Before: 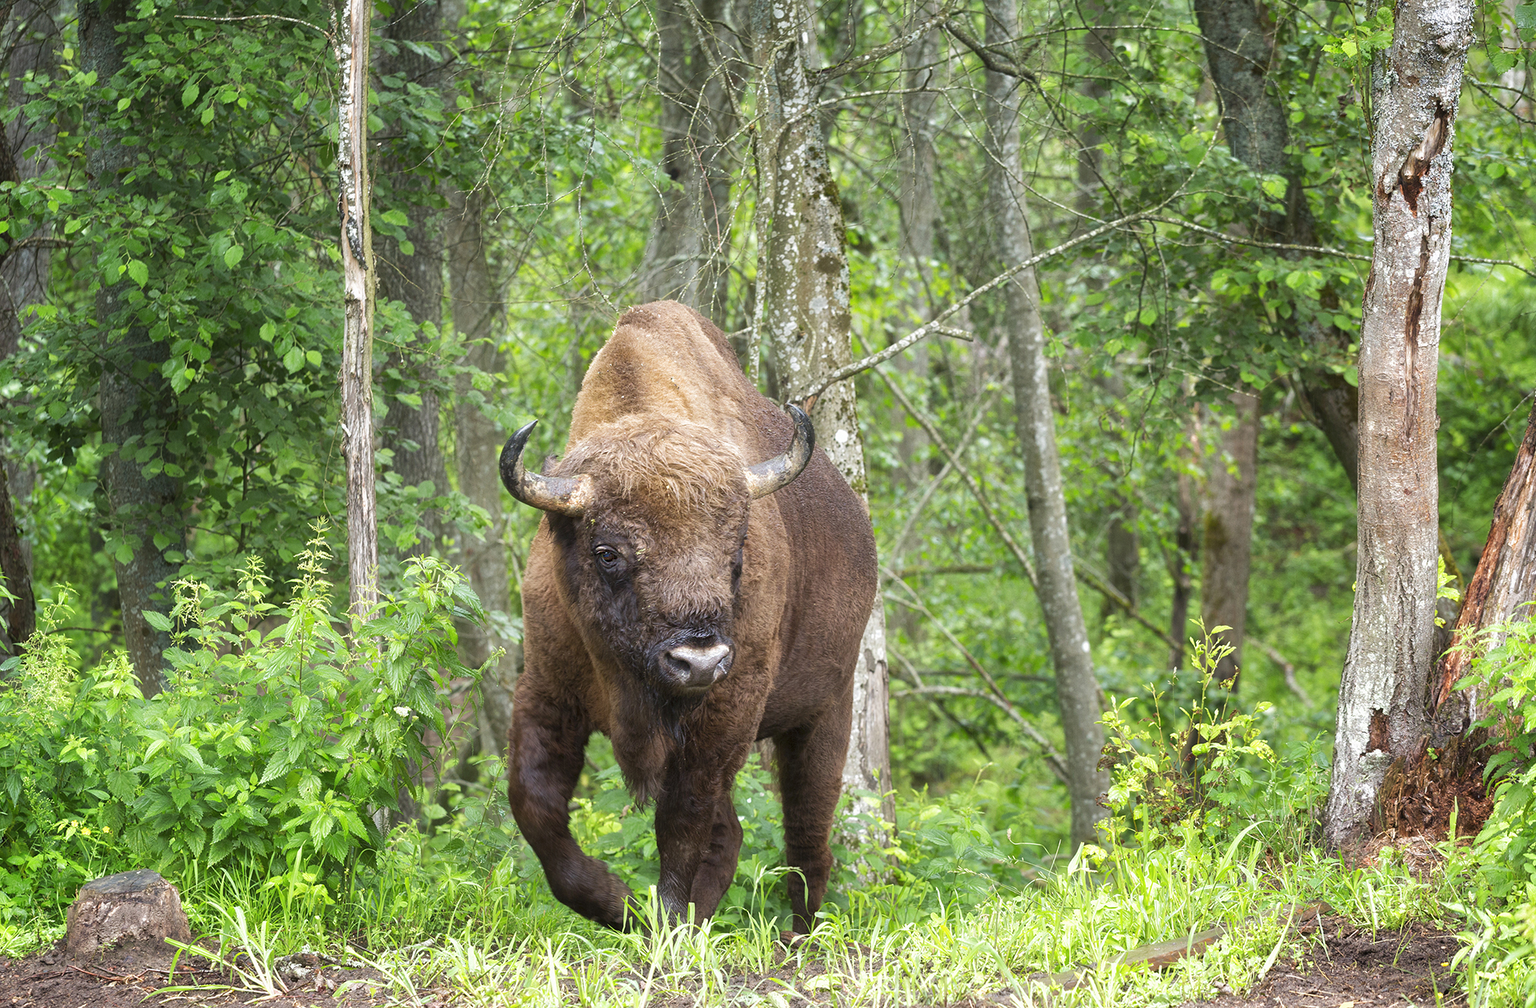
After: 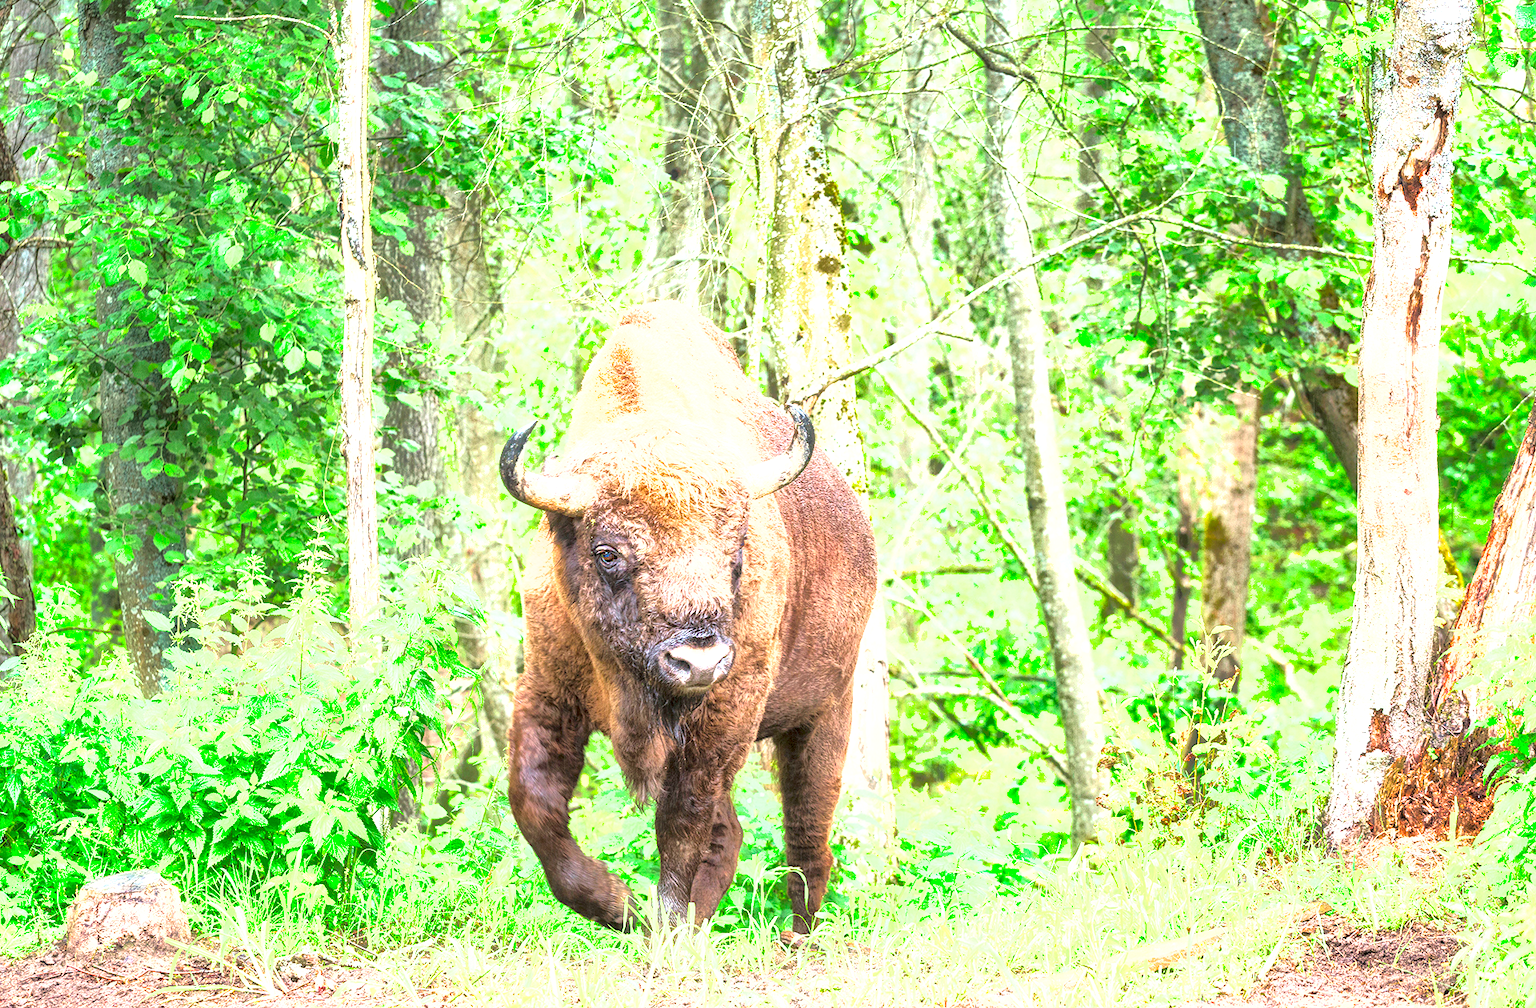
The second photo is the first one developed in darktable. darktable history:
exposure: black level correction 0, exposure 1.872 EV, compensate highlight preservation false
base curve: curves: ch0 [(0, 0) (0.032, 0.025) (0.121, 0.166) (0.206, 0.329) (0.605, 0.79) (1, 1)]
local contrast: detail 130%
shadows and highlights: on, module defaults
